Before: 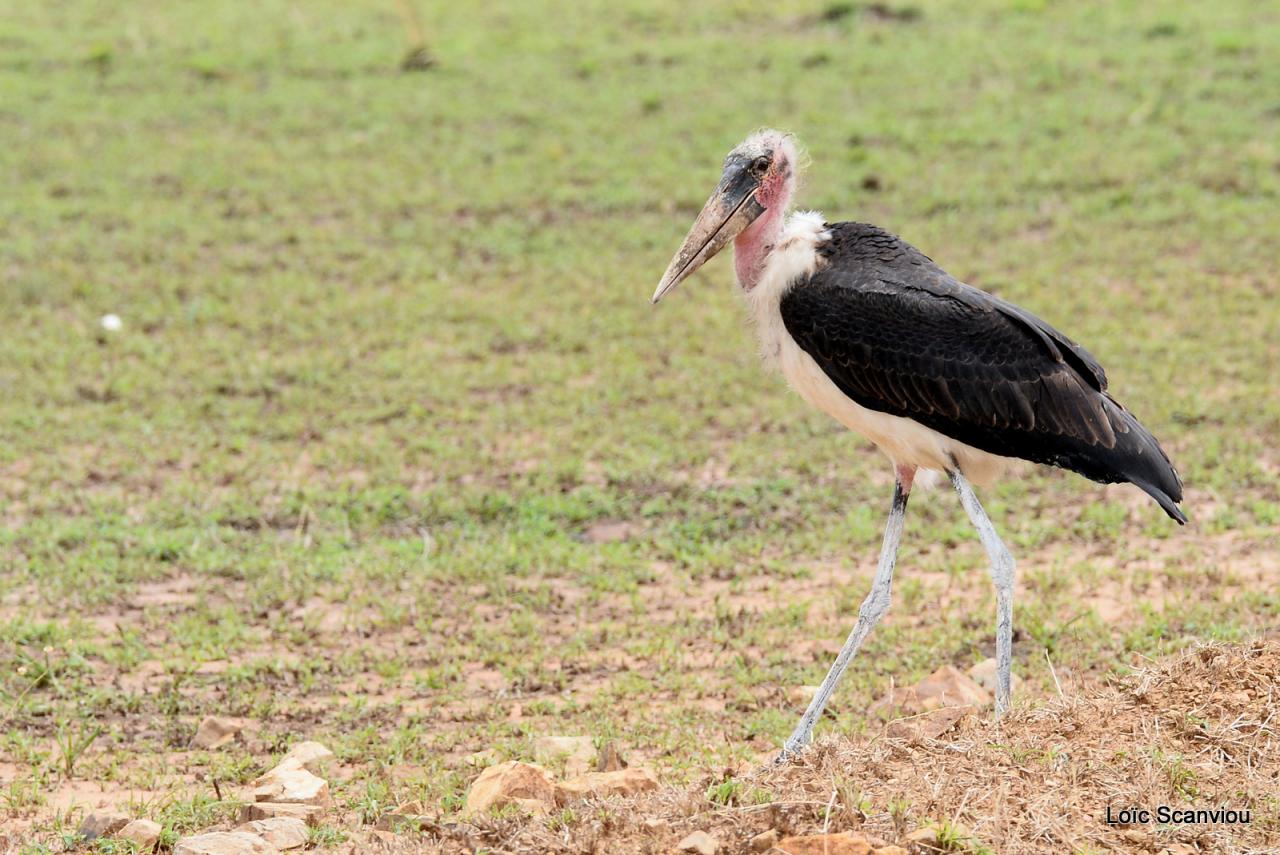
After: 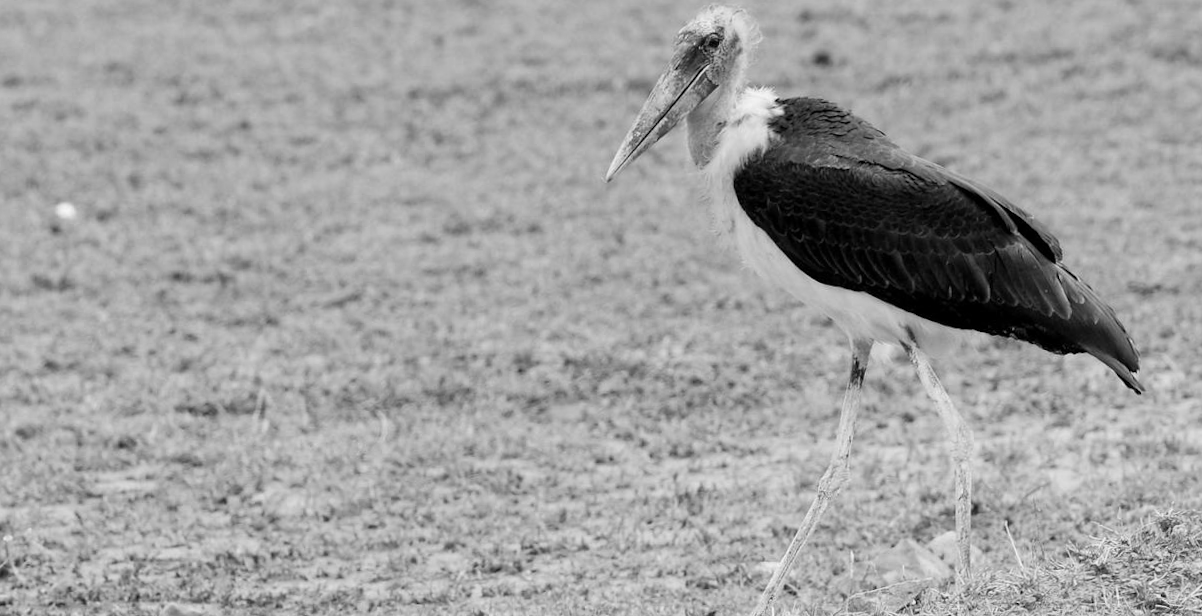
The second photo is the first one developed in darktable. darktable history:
monochrome: a -35.87, b 49.73, size 1.7
crop and rotate: left 2.991%, top 13.302%, right 1.981%, bottom 12.636%
white balance: red 0.954, blue 1.079
rotate and perspective: rotation -1°, crop left 0.011, crop right 0.989, crop top 0.025, crop bottom 0.975
